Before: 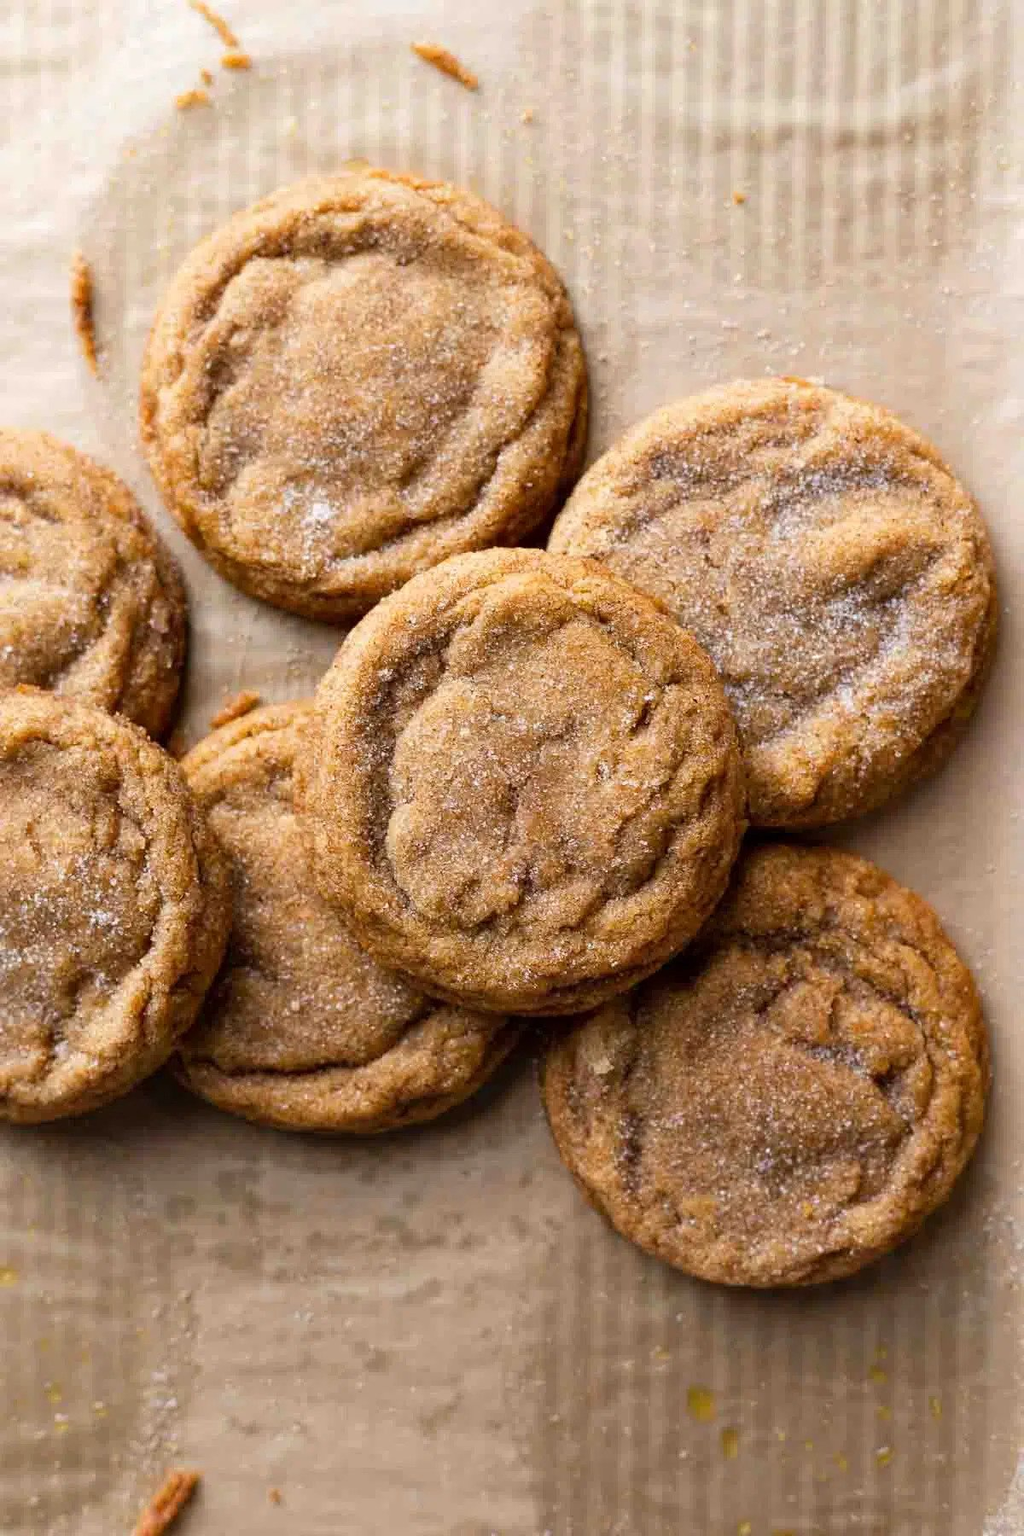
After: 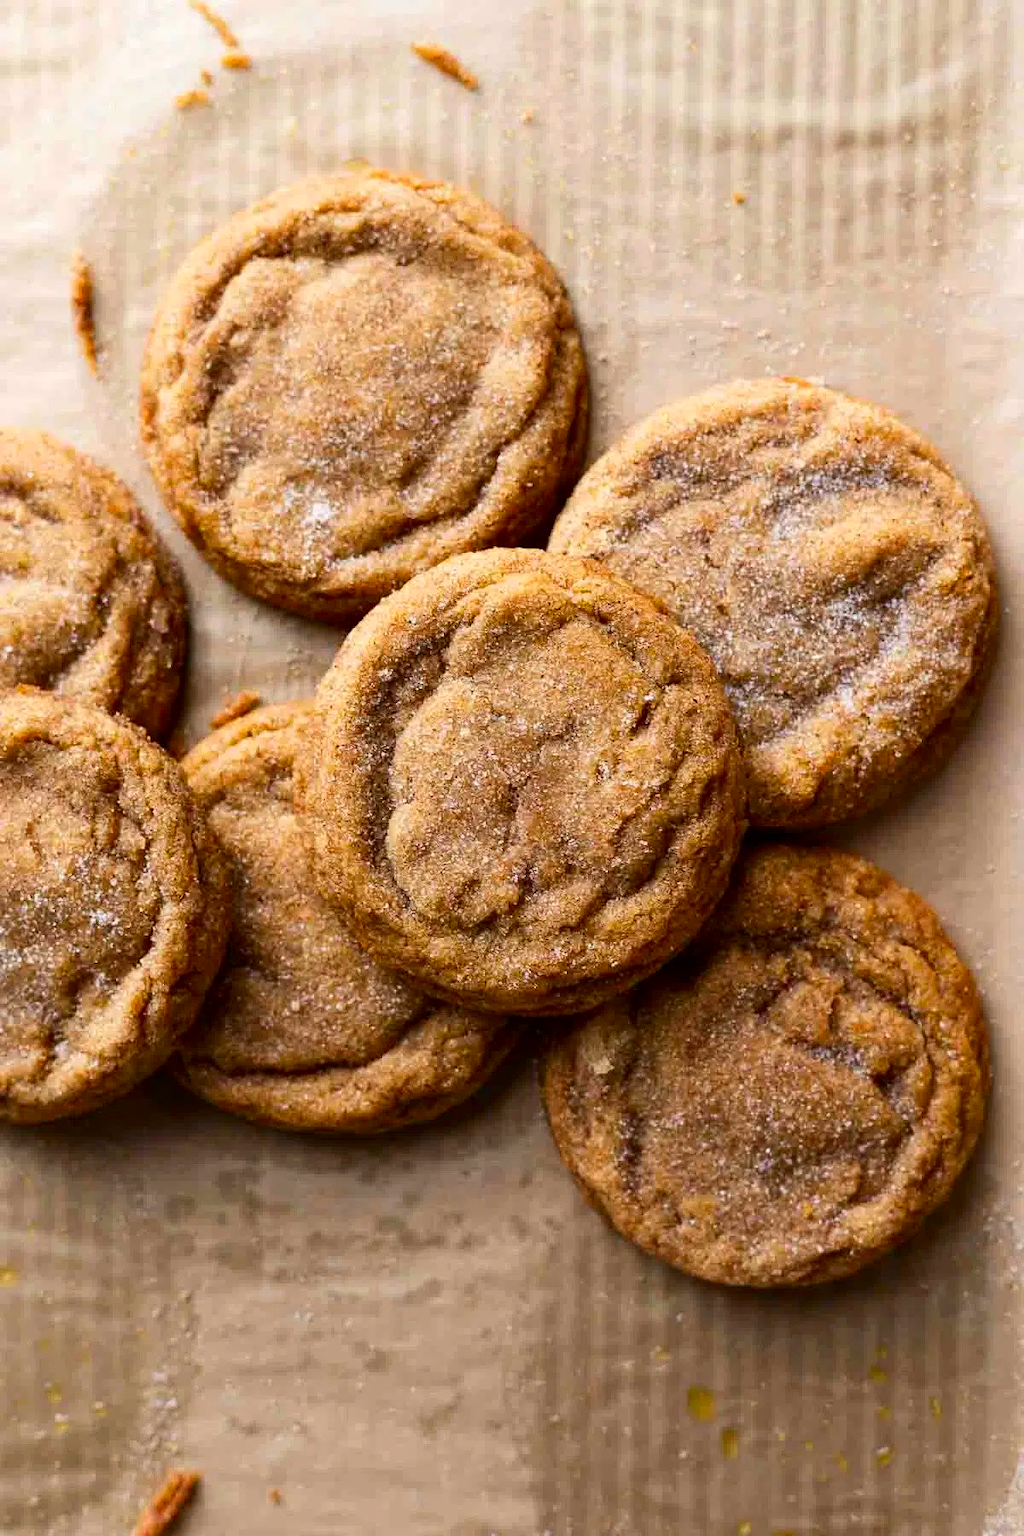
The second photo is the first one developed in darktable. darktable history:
contrast brightness saturation: contrast 0.132, brightness -0.047, saturation 0.154
